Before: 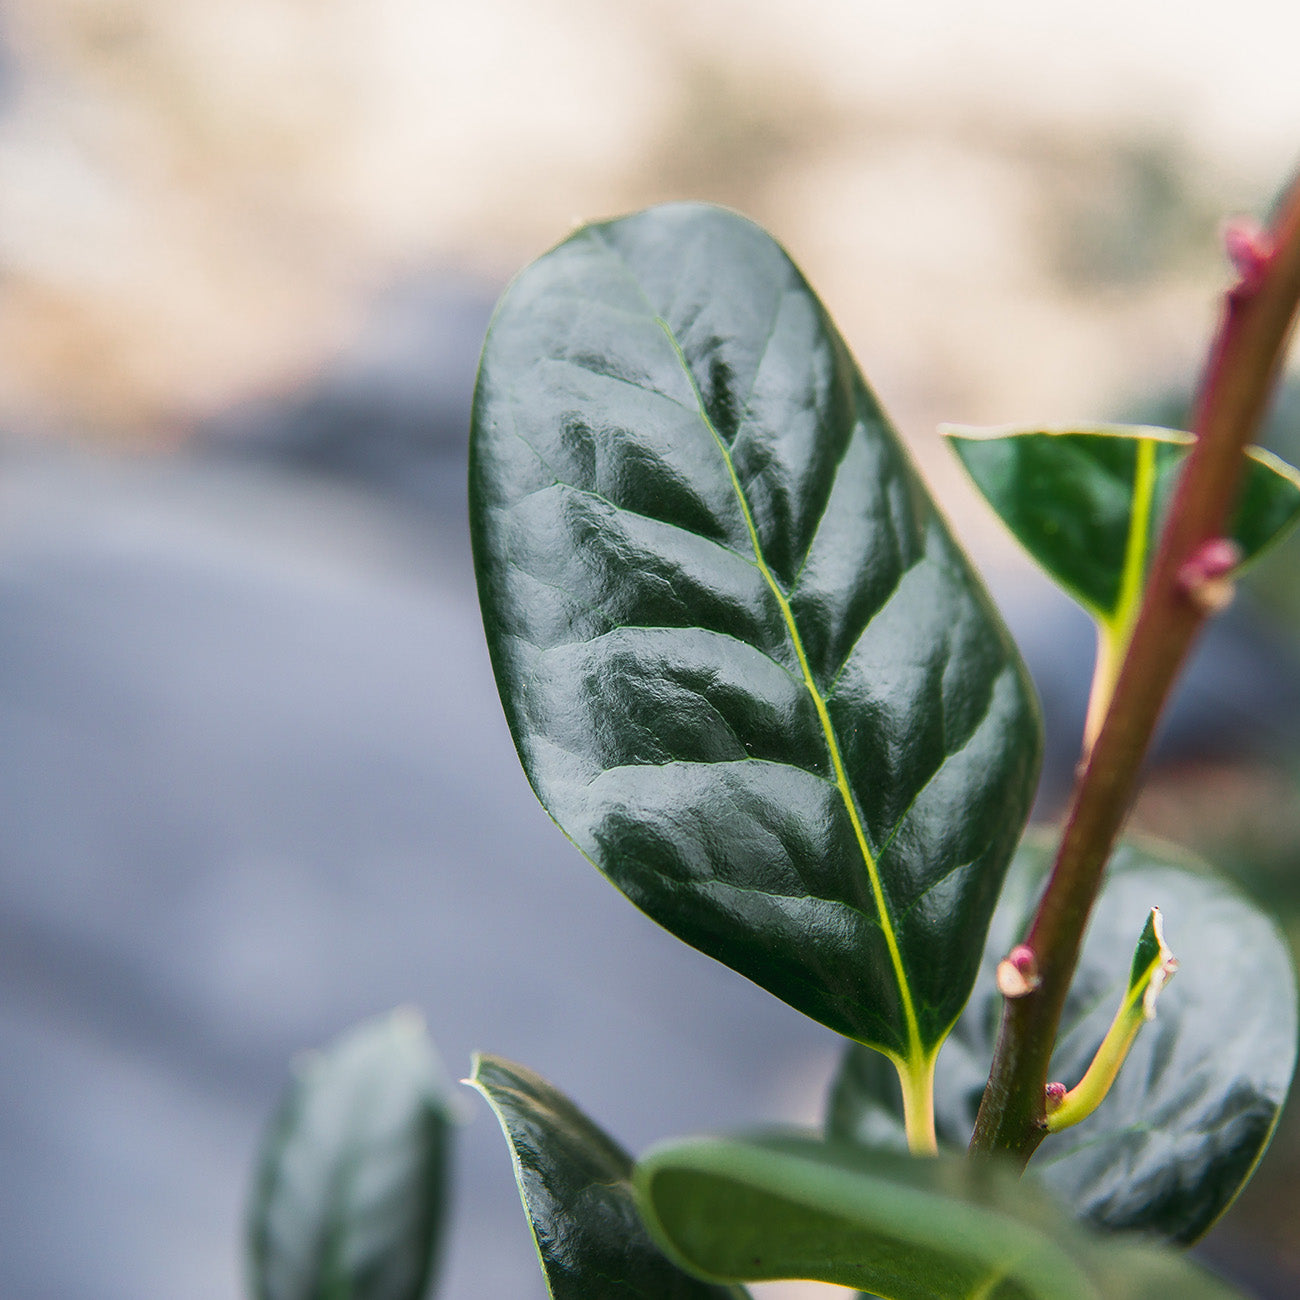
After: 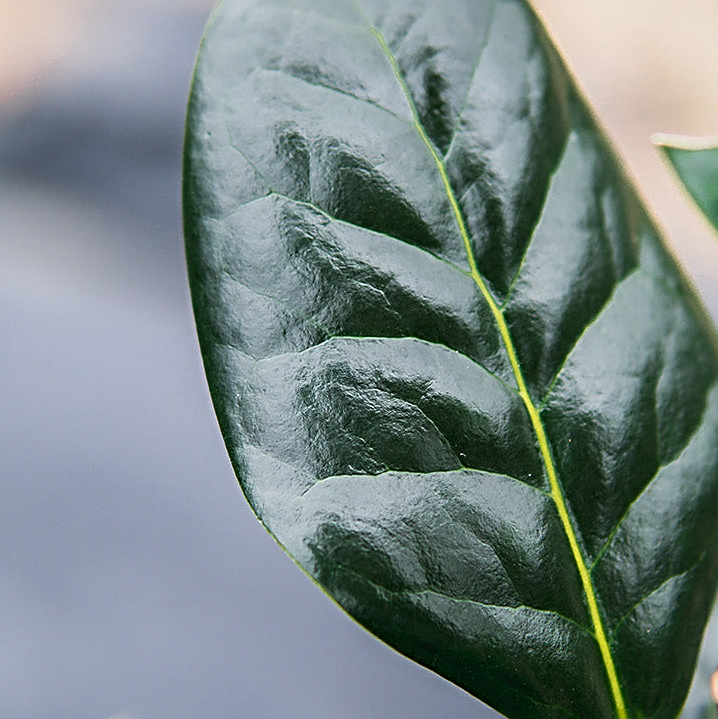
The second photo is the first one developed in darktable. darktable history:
crop and rotate: left 22.002%, top 22.375%, right 22.745%, bottom 22.252%
sharpen: radius 3.996
